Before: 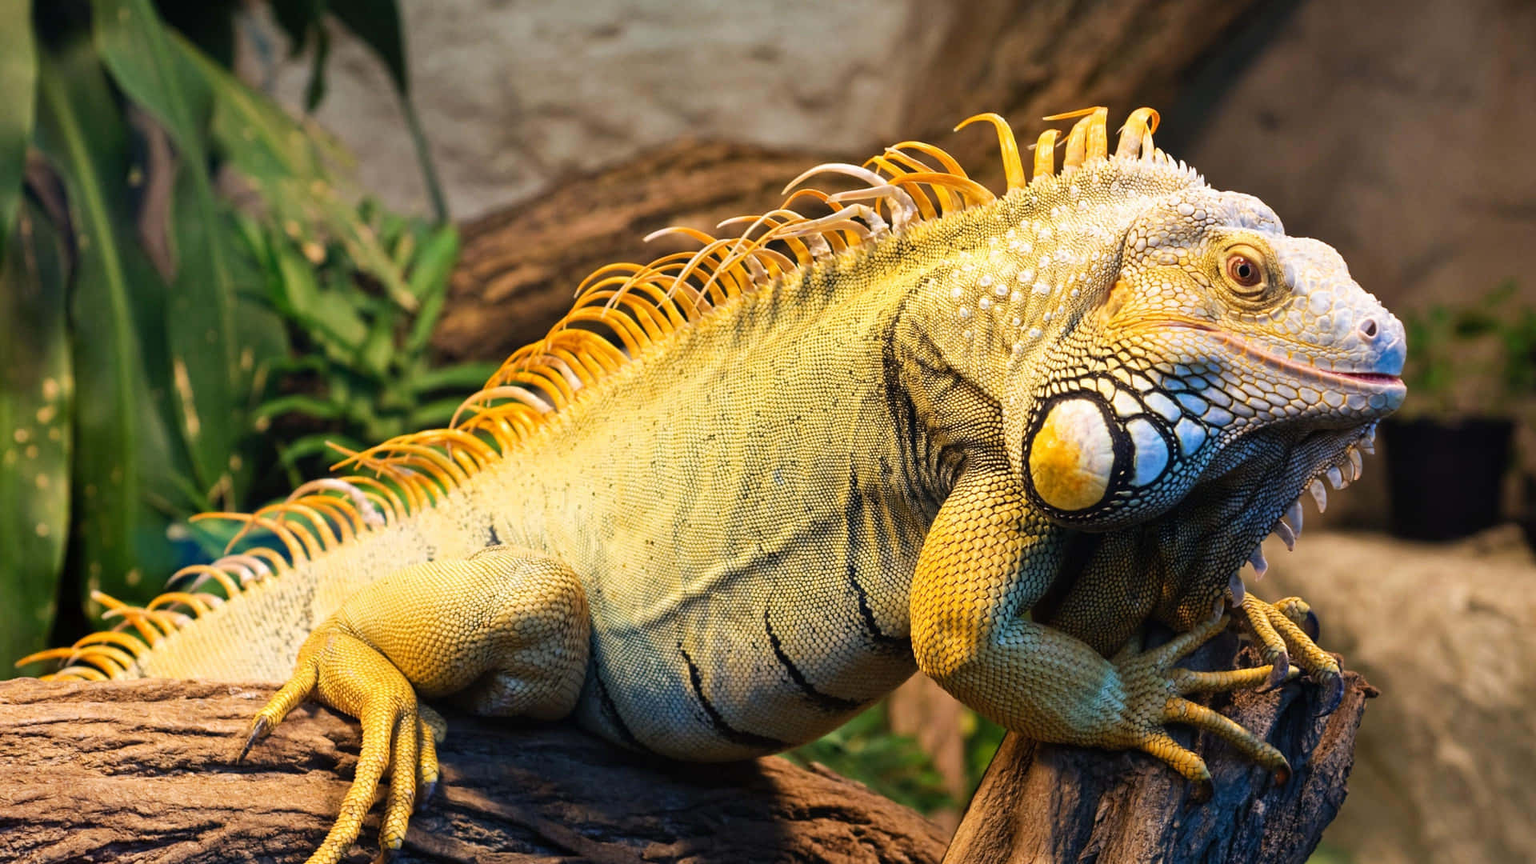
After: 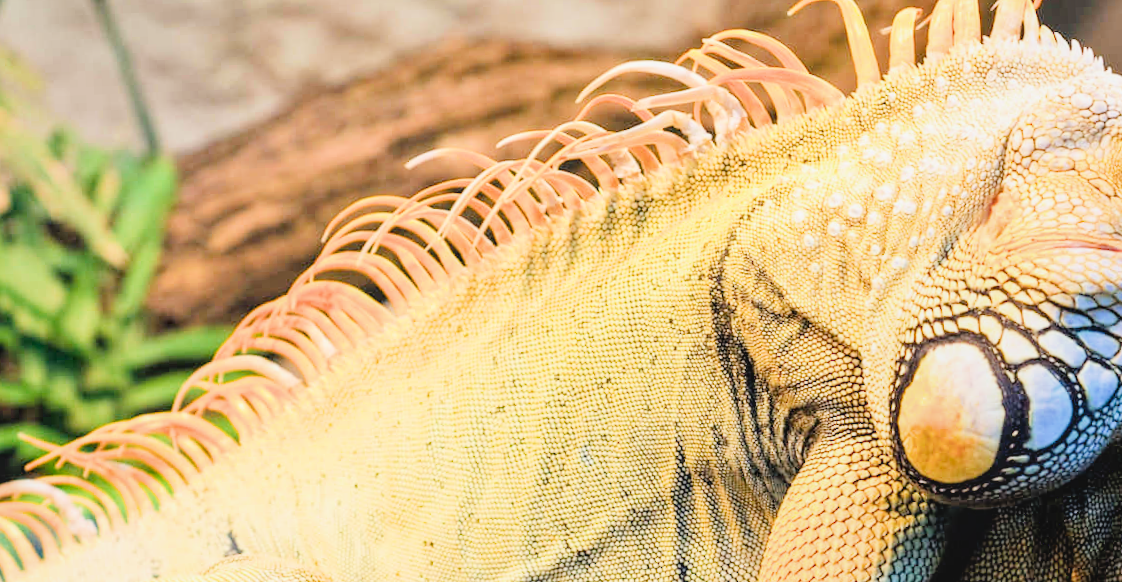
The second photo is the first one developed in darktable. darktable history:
exposure: black level correction 0.001, exposure 2 EV, compensate highlight preservation false
rotate and perspective: rotation -2.29°, automatic cropping off
filmic rgb: black relative exposure -6.98 EV, white relative exposure 5.63 EV, hardness 2.86
local contrast: detail 110%
crop: left 20.932%, top 15.471%, right 21.848%, bottom 34.081%
